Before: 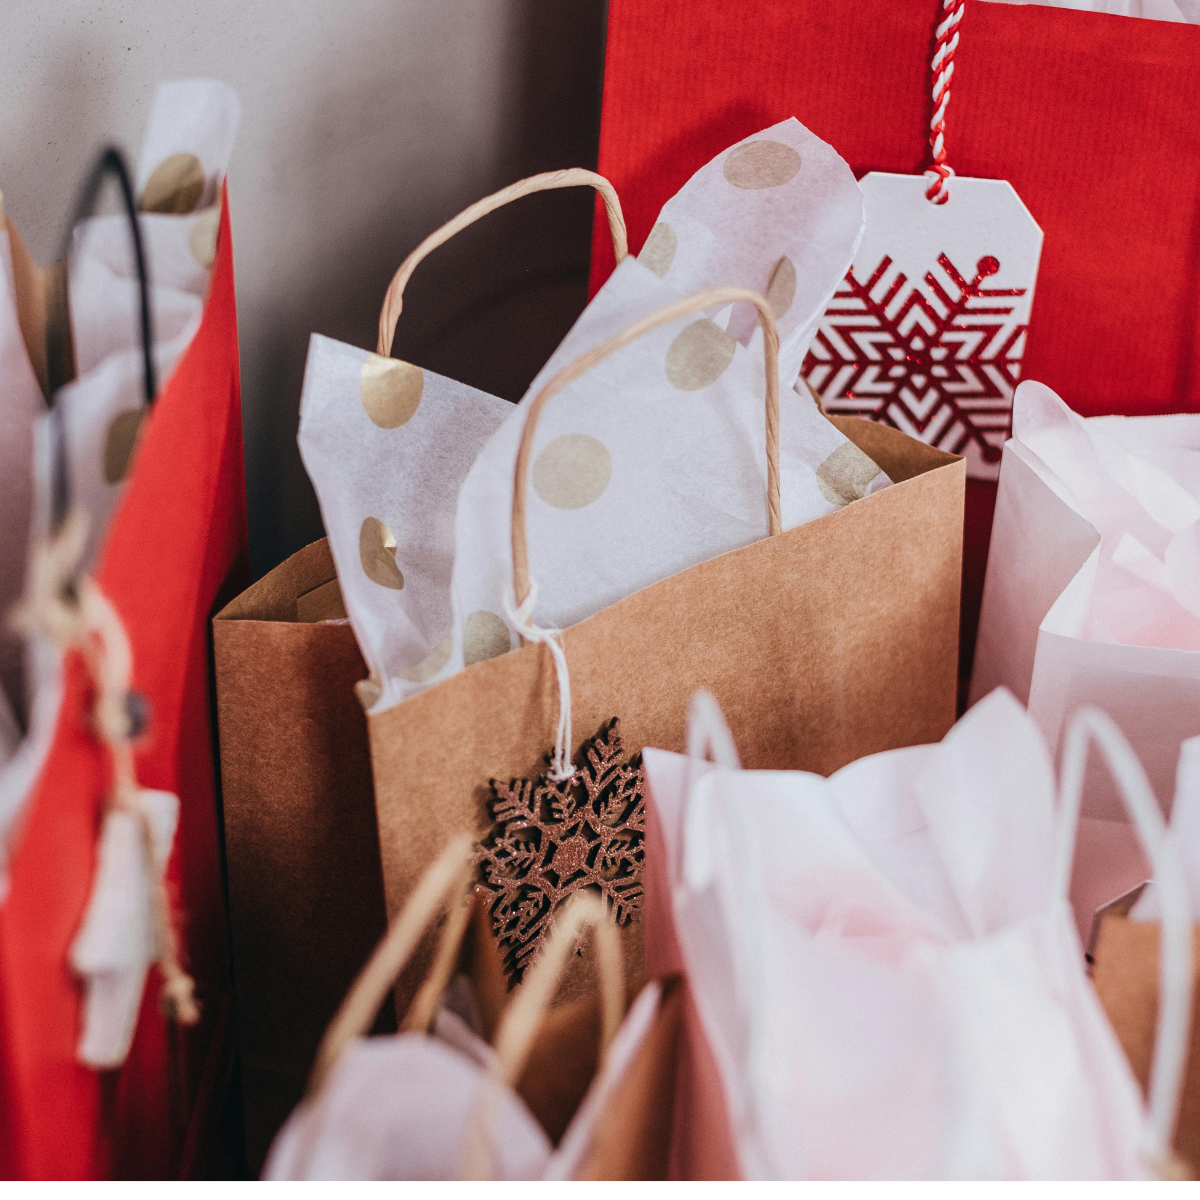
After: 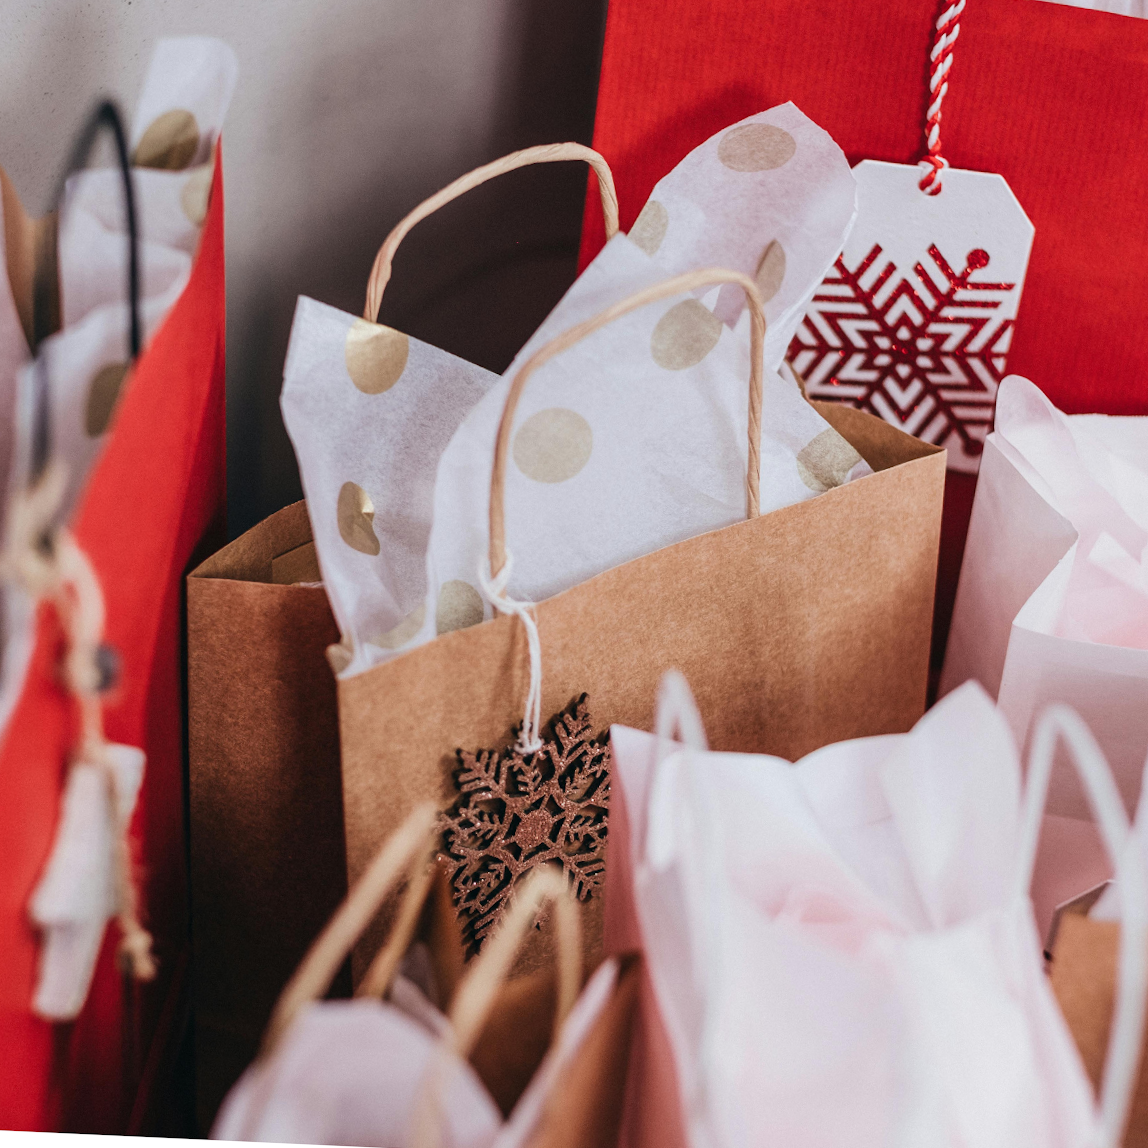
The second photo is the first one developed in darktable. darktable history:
crop and rotate: angle -2.61°
tone equalizer: mask exposure compensation -0.504 EV
